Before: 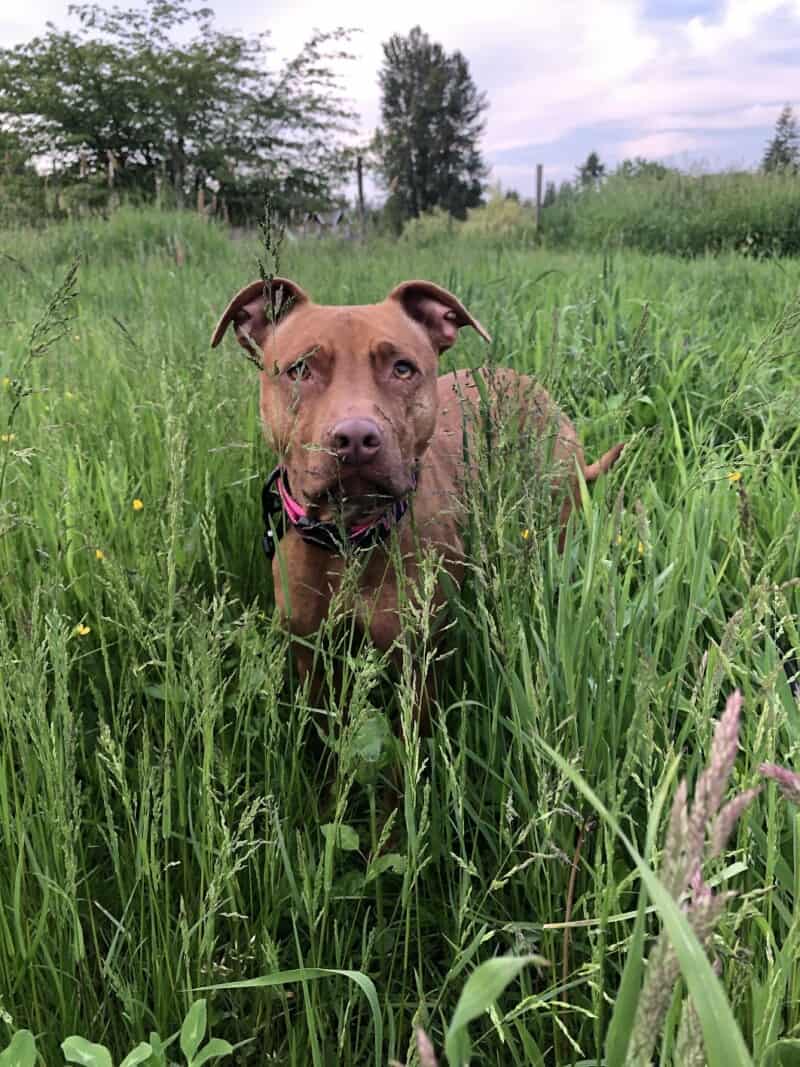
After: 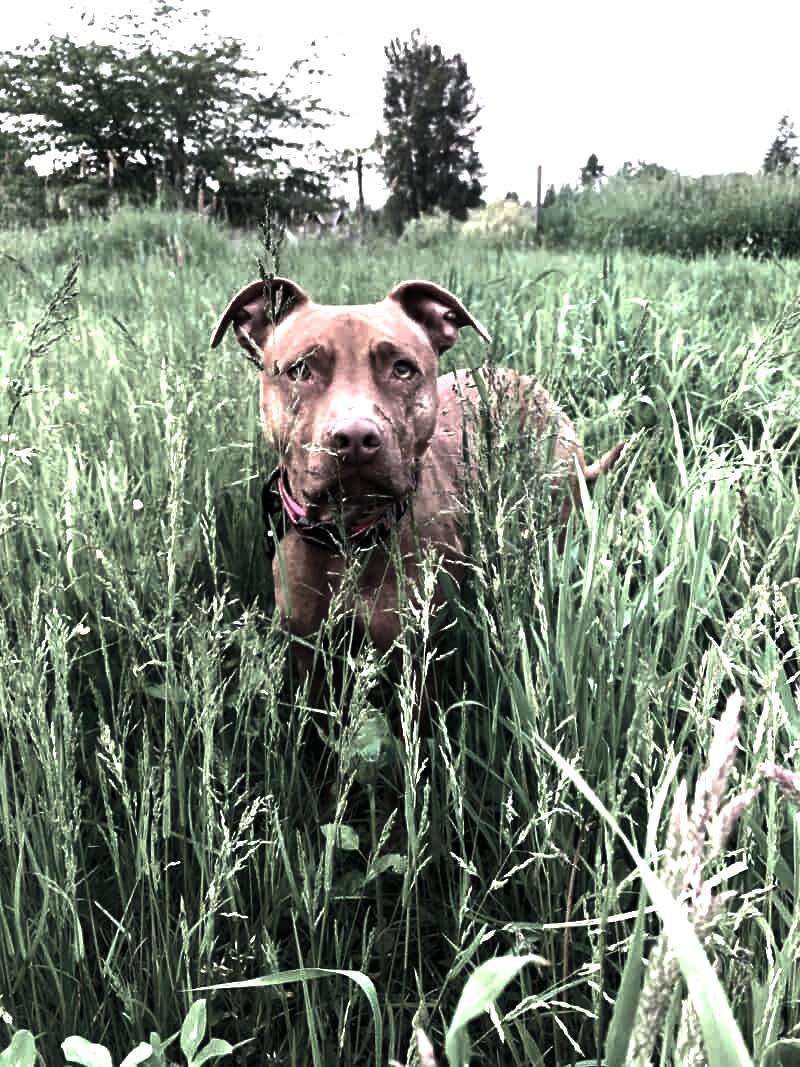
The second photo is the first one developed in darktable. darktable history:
color contrast: green-magenta contrast 0.3, blue-yellow contrast 0.15
color balance rgb: linear chroma grading › shadows -30%, linear chroma grading › global chroma 35%, perceptual saturation grading › global saturation 75%, perceptual saturation grading › shadows -30%, perceptual brilliance grading › highlights 75%, perceptual brilliance grading › shadows -30%, global vibrance 35%
